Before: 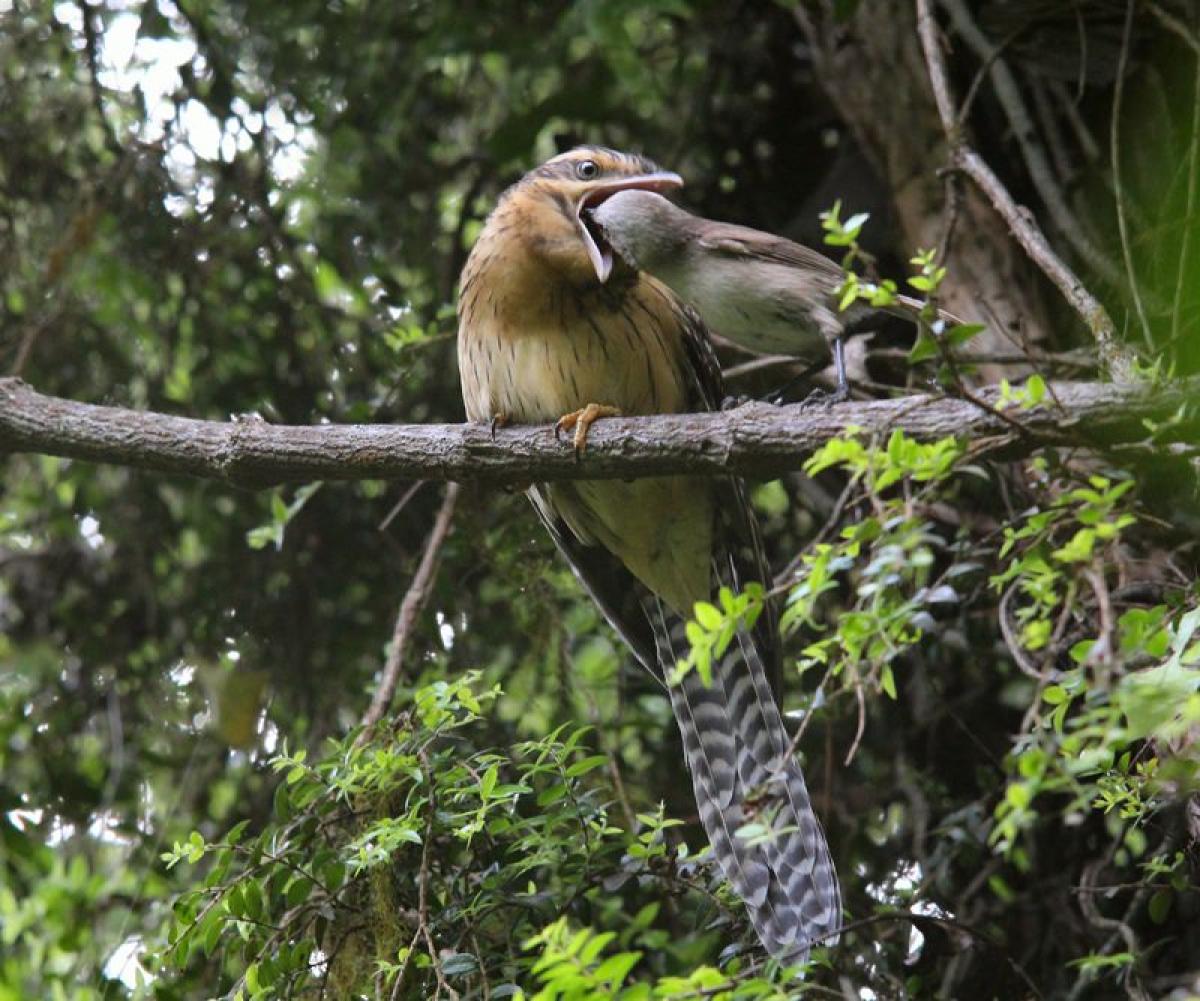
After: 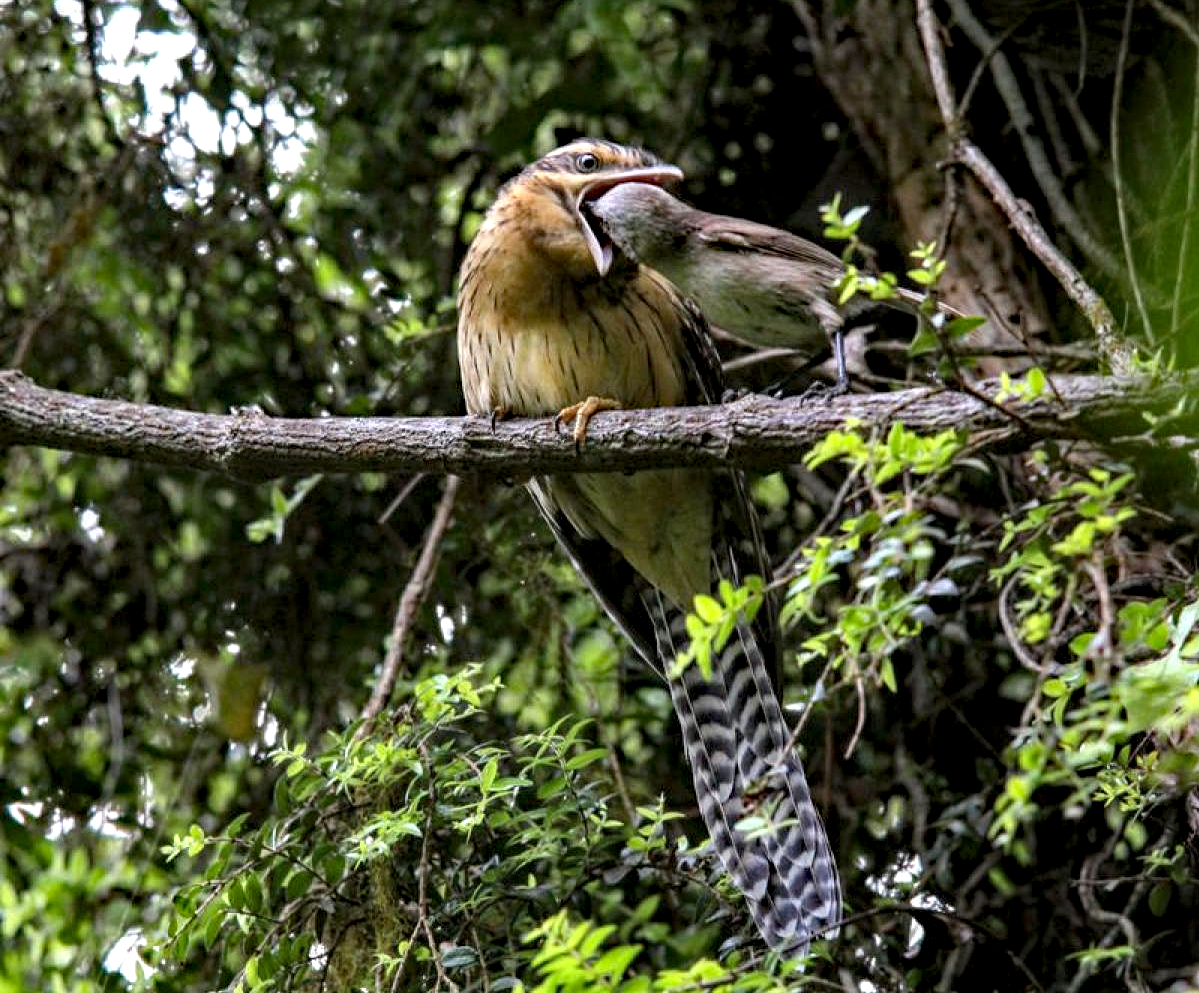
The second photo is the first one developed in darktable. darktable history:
haze removal: strength 0.523, distance 0.92, adaptive false
crop: top 0.789%, right 0.073%
local contrast: highlights 60%, shadows 63%, detail 160%
